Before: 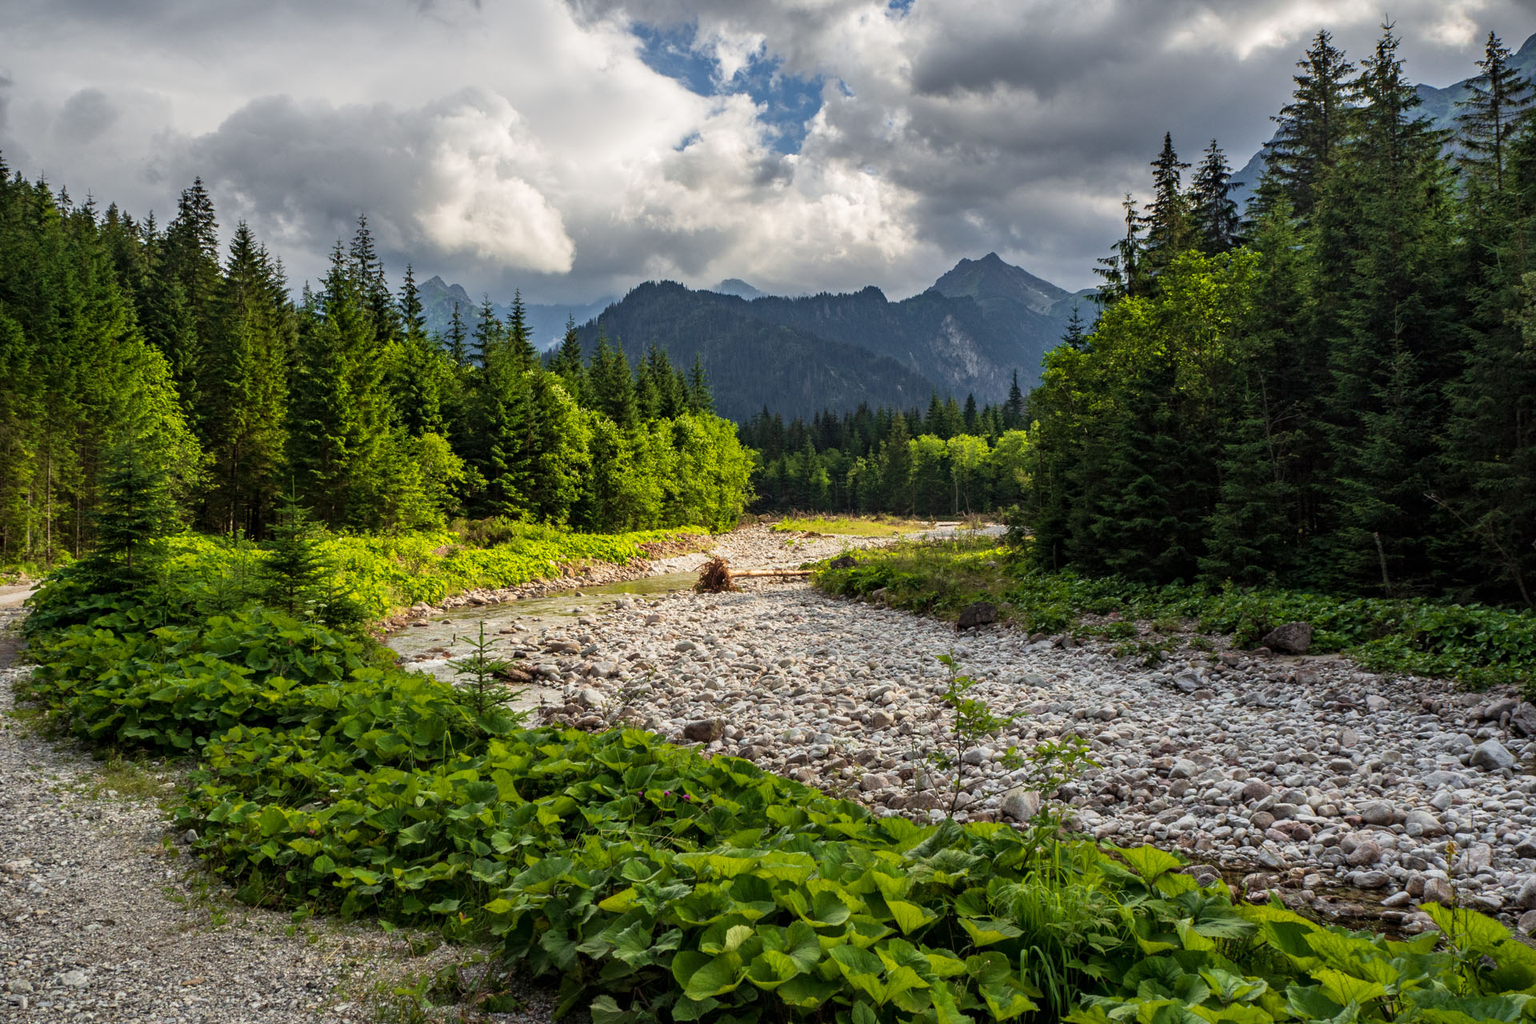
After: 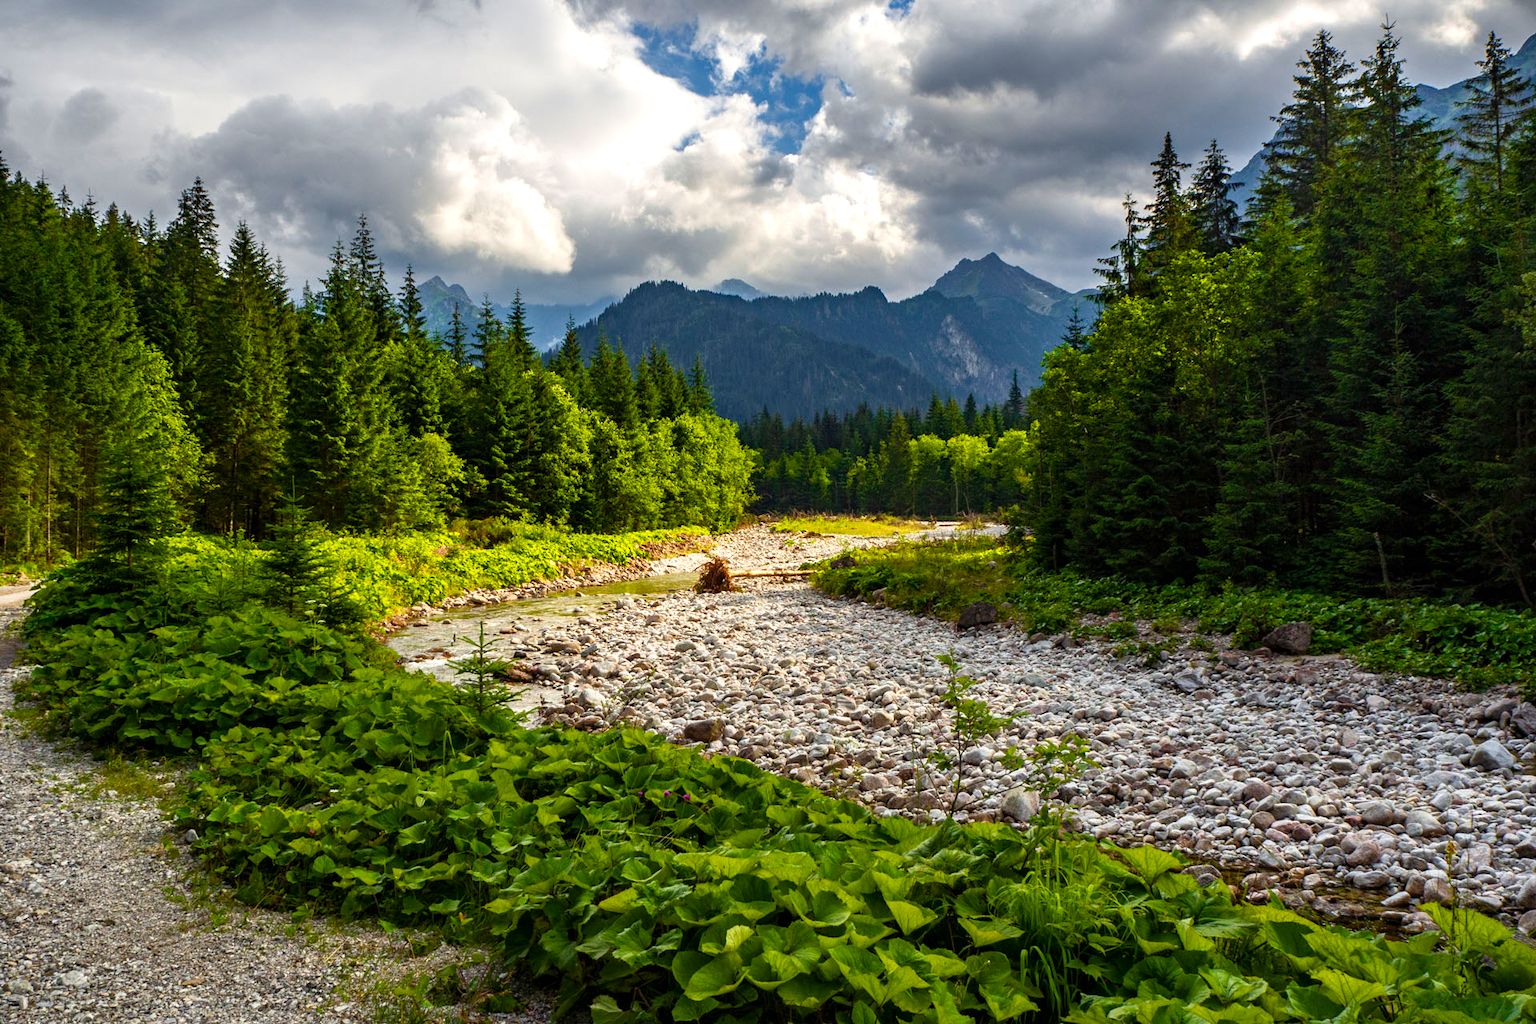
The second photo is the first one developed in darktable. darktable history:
color balance rgb: perceptual saturation grading › global saturation 20%, perceptual saturation grading › highlights -14.114%, perceptual saturation grading › shadows 49.842%, perceptual brilliance grading › global brilliance 1.215%, perceptual brilliance grading › highlights 8.064%, perceptual brilliance grading › shadows -4.447%, global vibrance 20%
